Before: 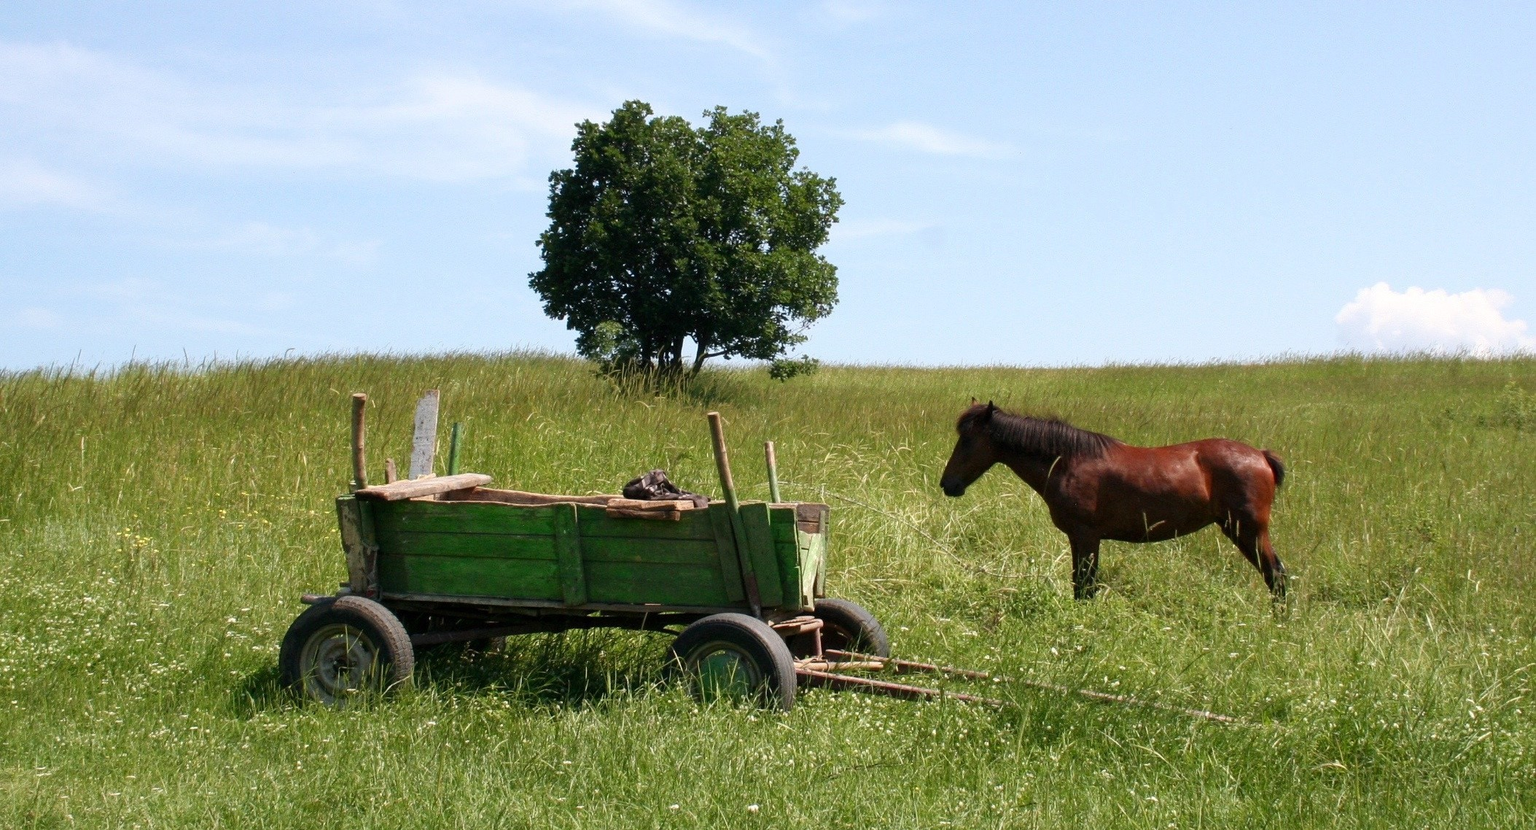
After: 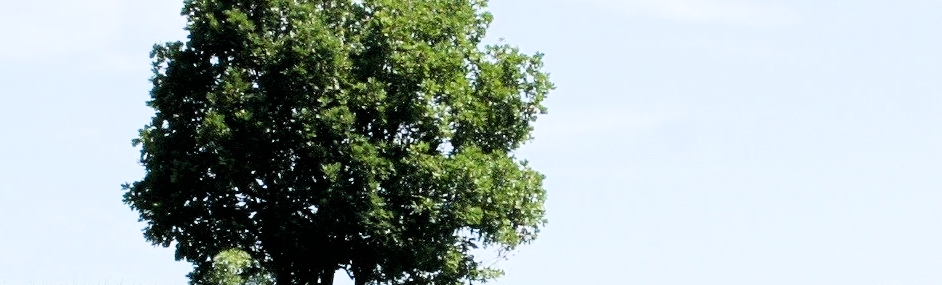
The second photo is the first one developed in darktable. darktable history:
crop: left 28.64%, top 16.832%, right 26.637%, bottom 58.055%
filmic rgb: black relative exposure -5 EV, hardness 2.88, contrast 1.3
exposure: black level correction 0, exposure 1.388 EV, compensate exposure bias true, compensate highlight preservation false
